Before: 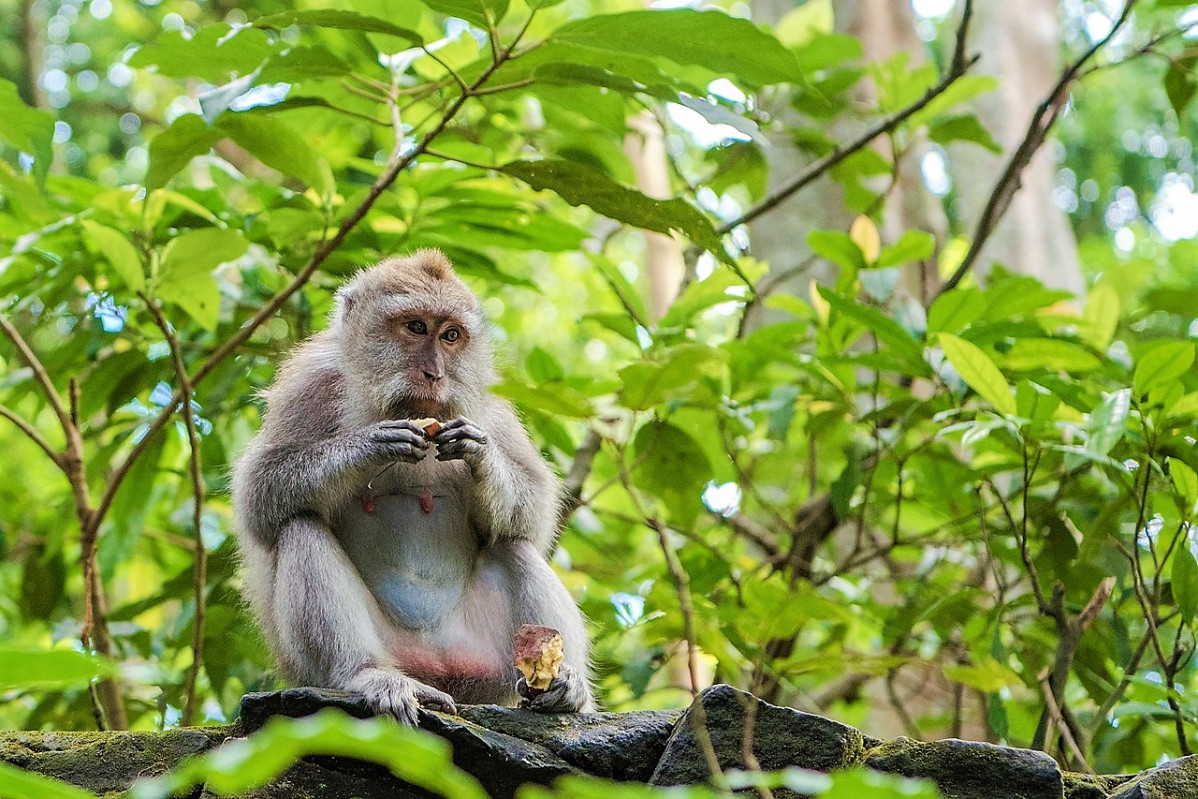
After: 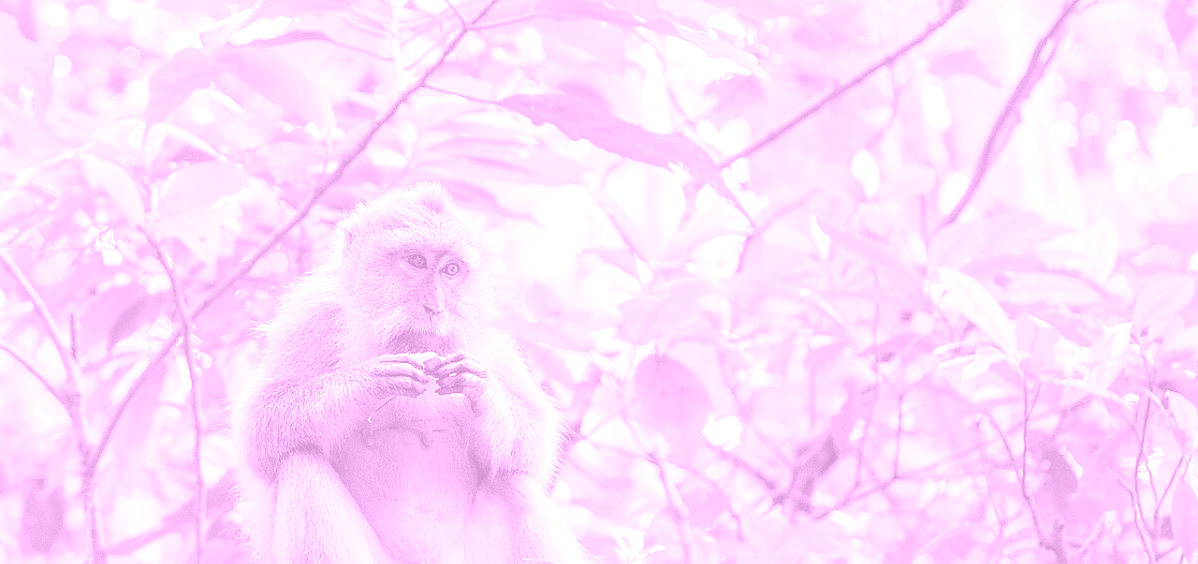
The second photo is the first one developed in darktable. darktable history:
colorize: hue 331.2°, saturation 75%, source mix 30.28%, lightness 70.52%, version 1
exposure: black level correction 0, exposure 1.45 EV, compensate exposure bias true, compensate highlight preservation false
crop and rotate: top 8.293%, bottom 20.996%
